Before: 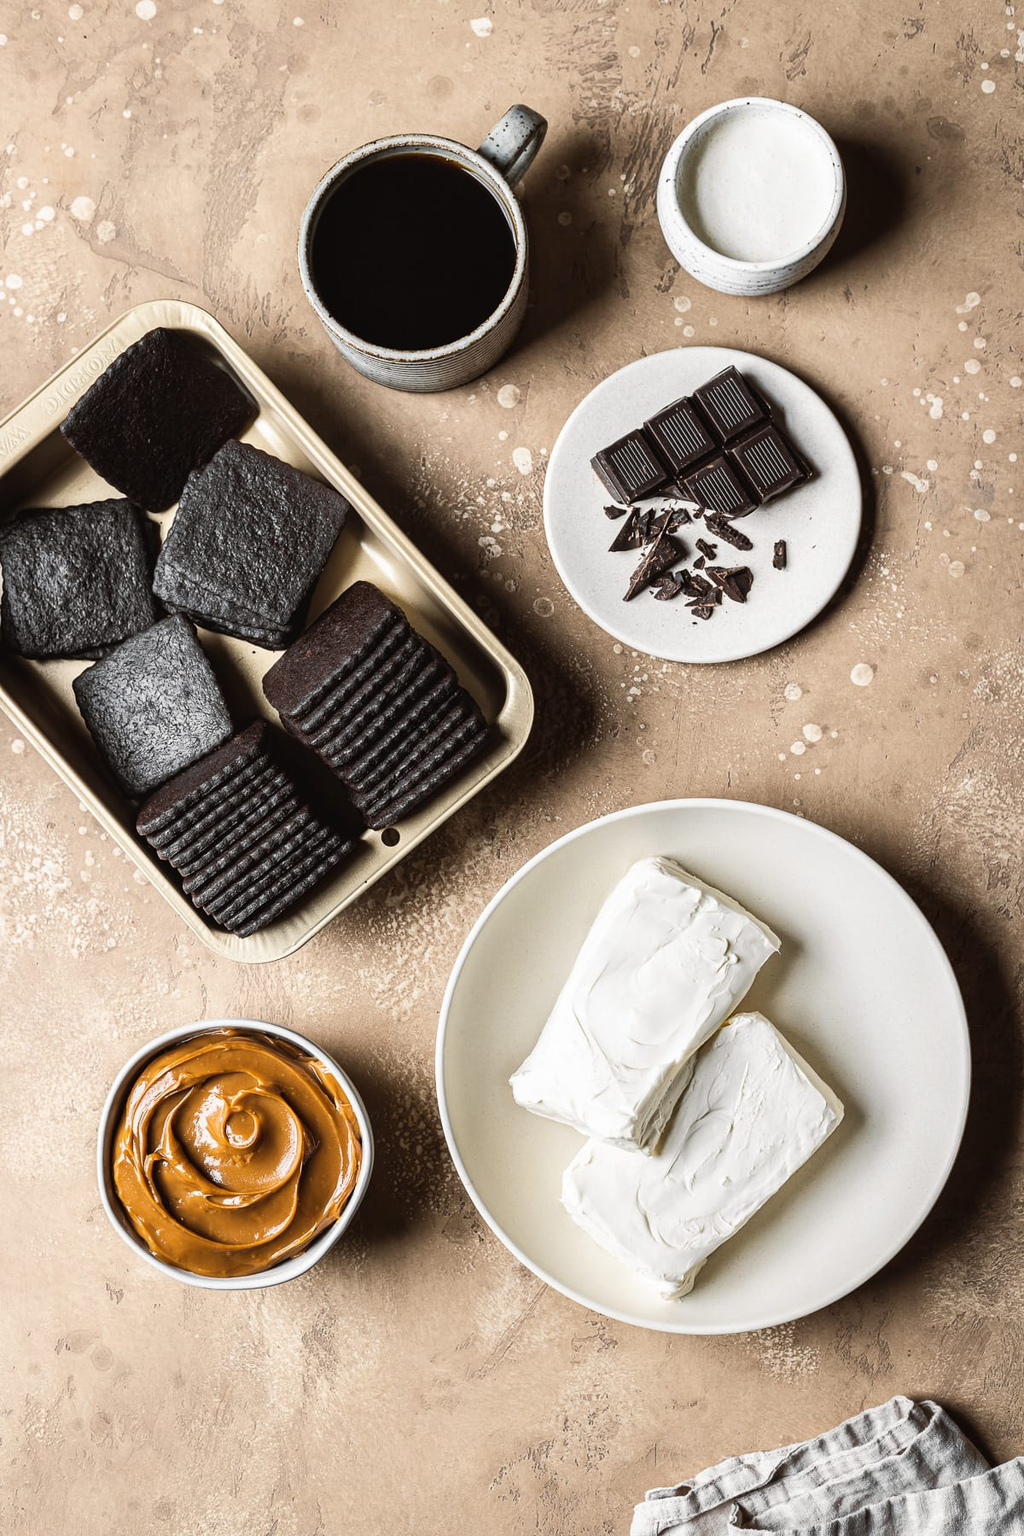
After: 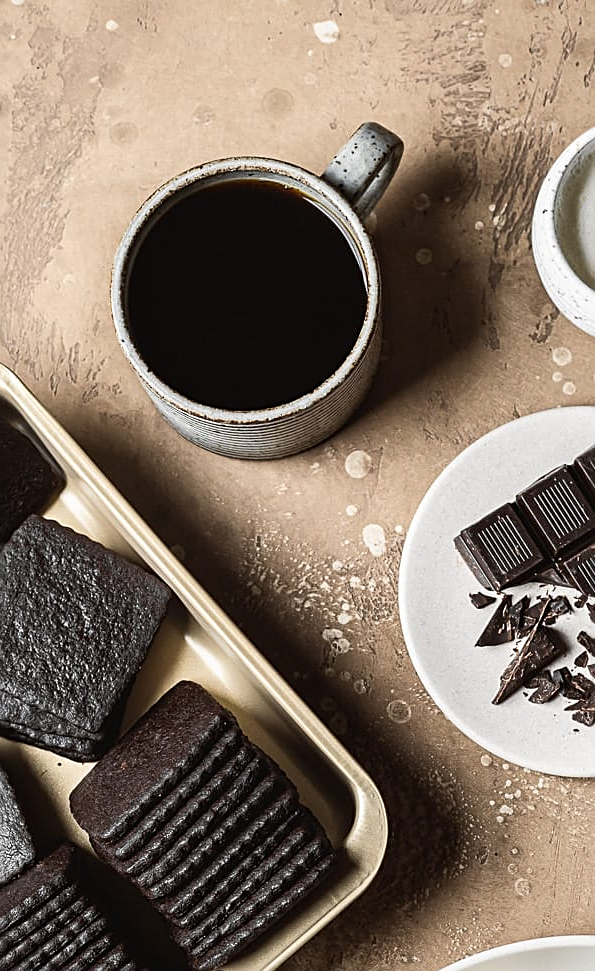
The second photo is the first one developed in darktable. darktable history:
crop: left 19.887%, right 30.52%, bottom 46.01%
sharpen: on, module defaults
